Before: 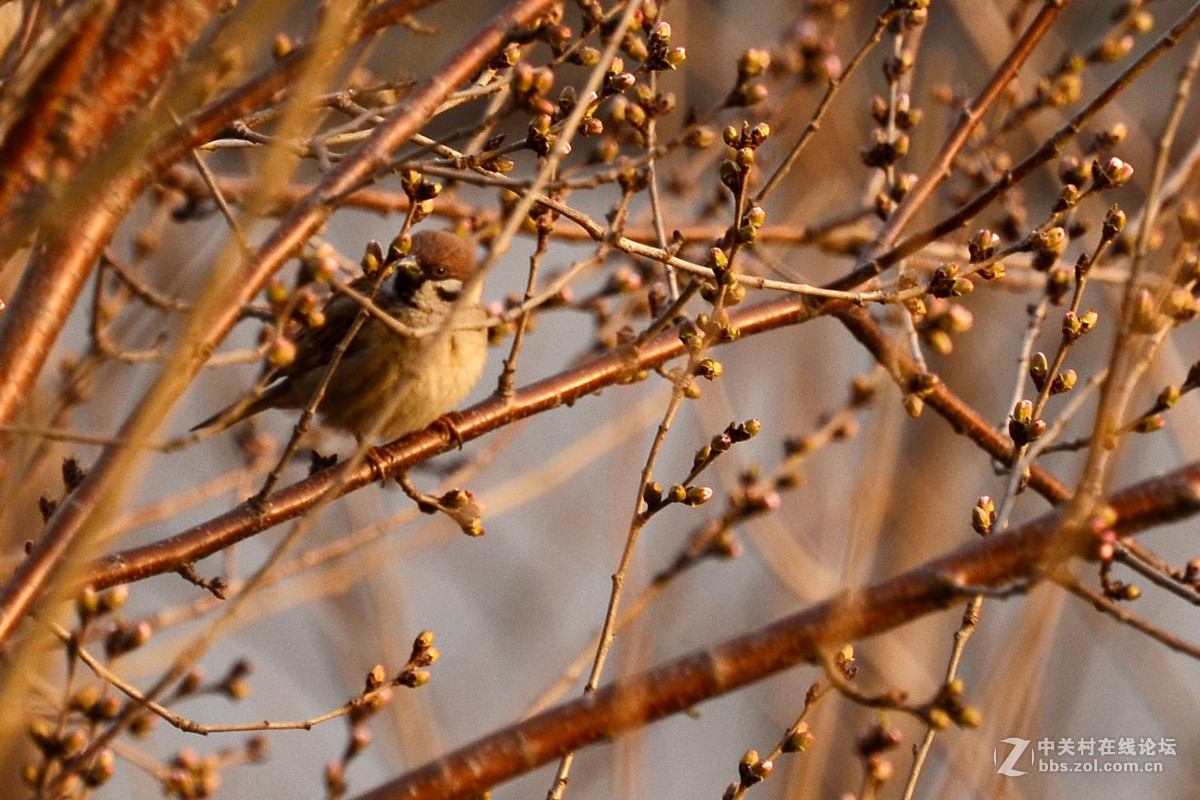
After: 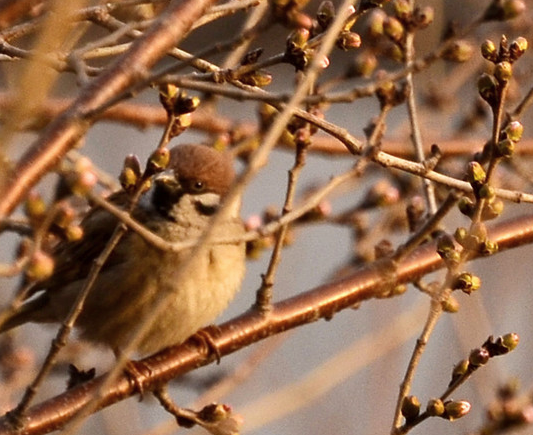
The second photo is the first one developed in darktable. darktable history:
velvia: strength 14.4%
color zones: curves: ch1 [(0, 0.469) (0.01, 0.469) (0.12, 0.446) (0.248, 0.469) (0.5, 0.5) (0.748, 0.5) (0.99, 0.469) (1, 0.469)]
shadows and highlights: soften with gaussian
crop: left 20.225%, top 10.752%, right 35.298%, bottom 34.867%
